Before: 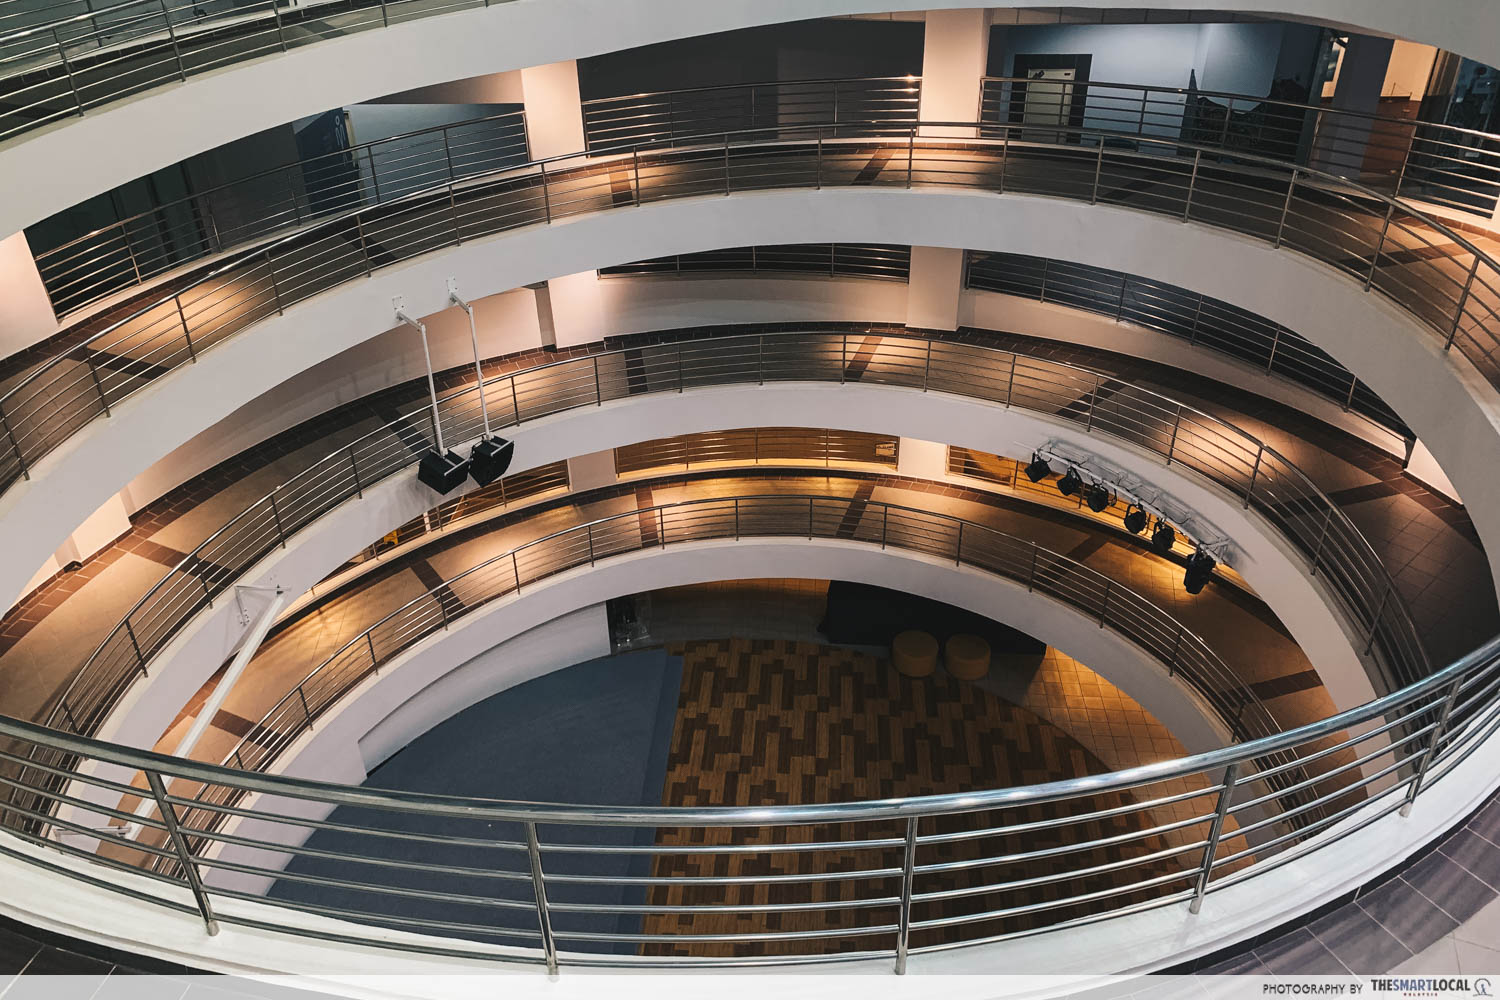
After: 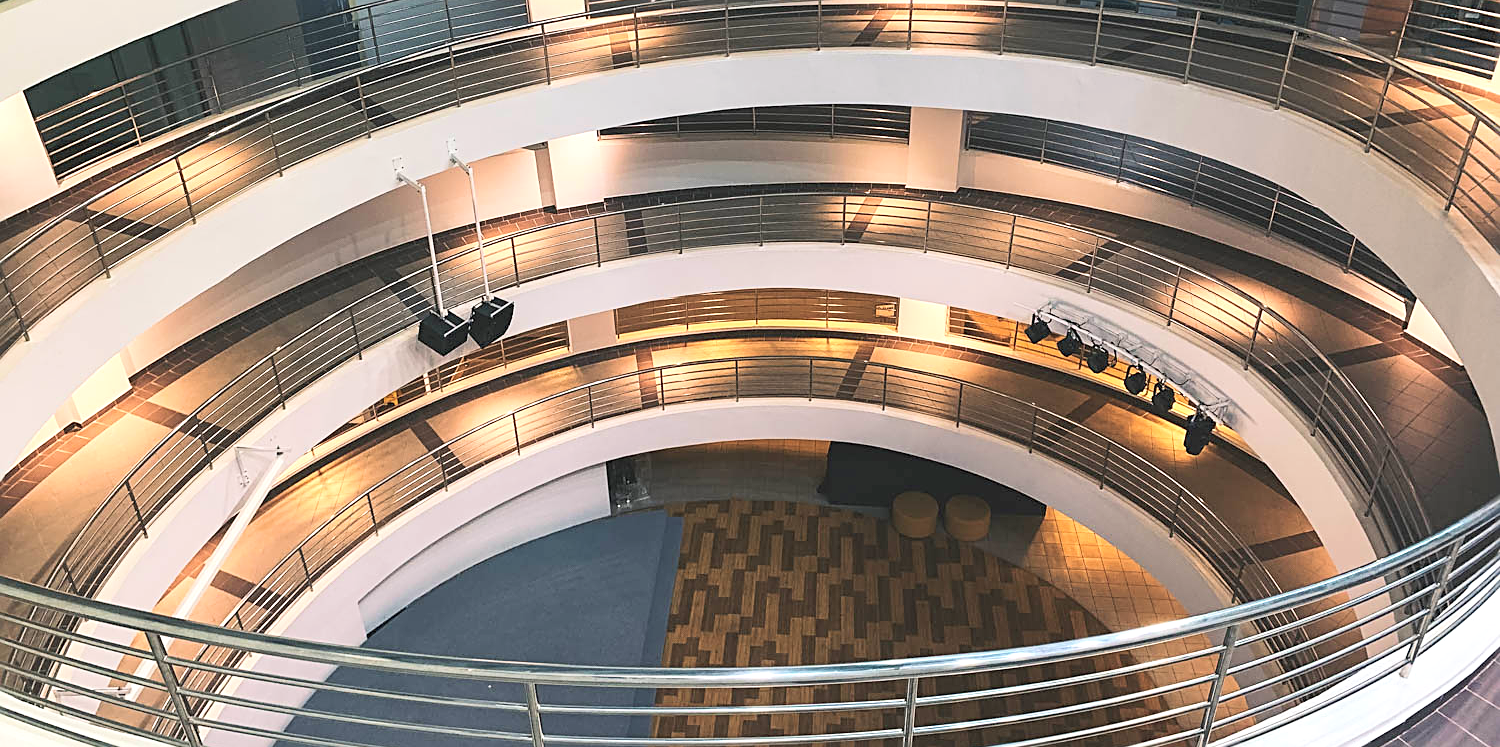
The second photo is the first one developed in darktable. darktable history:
sharpen: on, module defaults
velvia: on, module defaults
exposure: black level correction 0, exposure 0.499 EV, compensate highlight preservation false
contrast brightness saturation: contrast 0.136, brightness 0.225
crop: top 13.911%, bottom 11.382%
